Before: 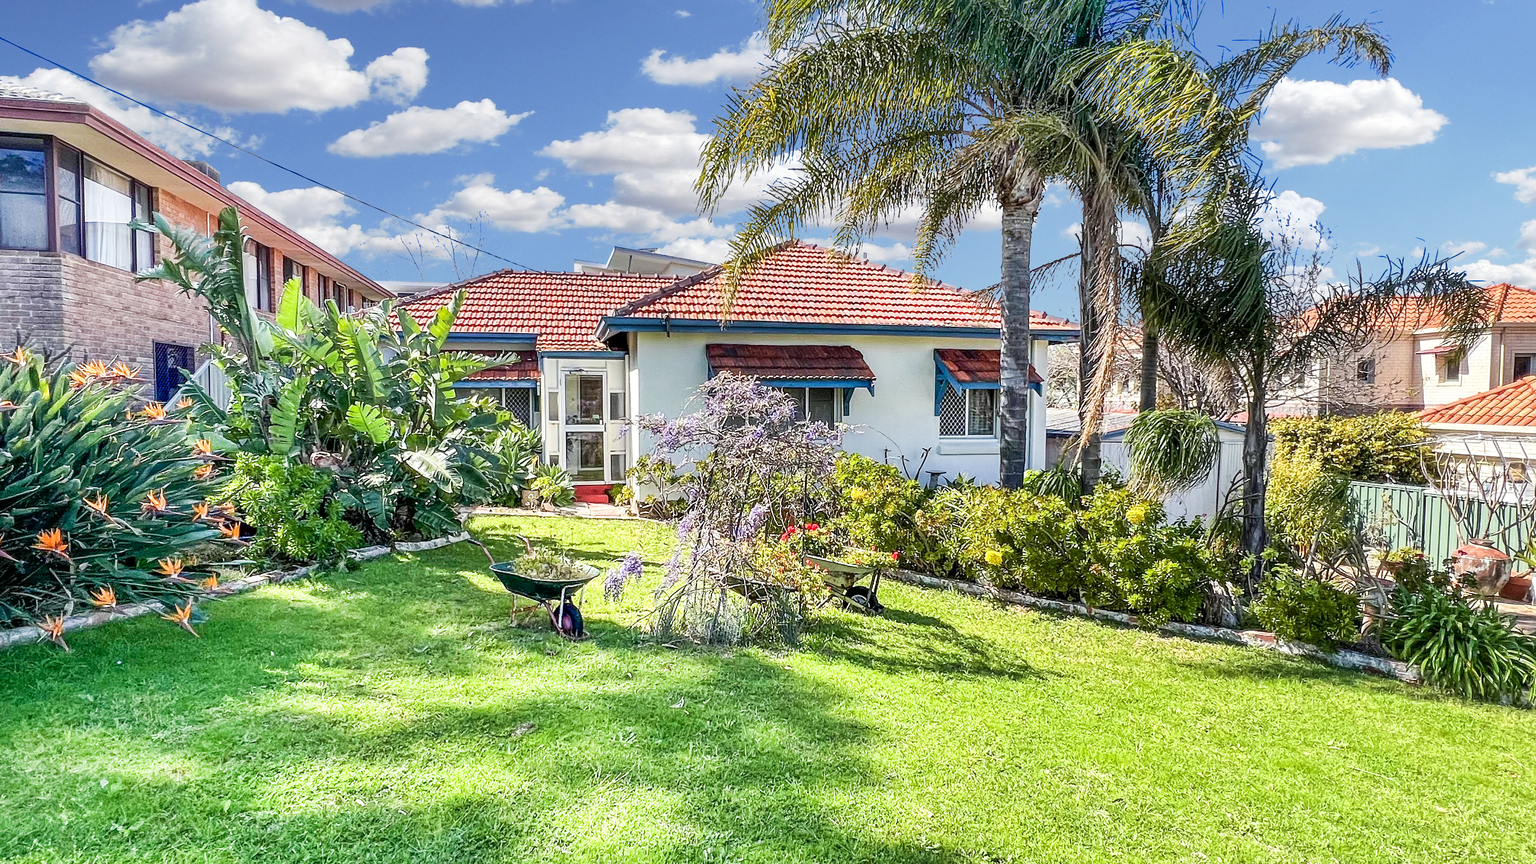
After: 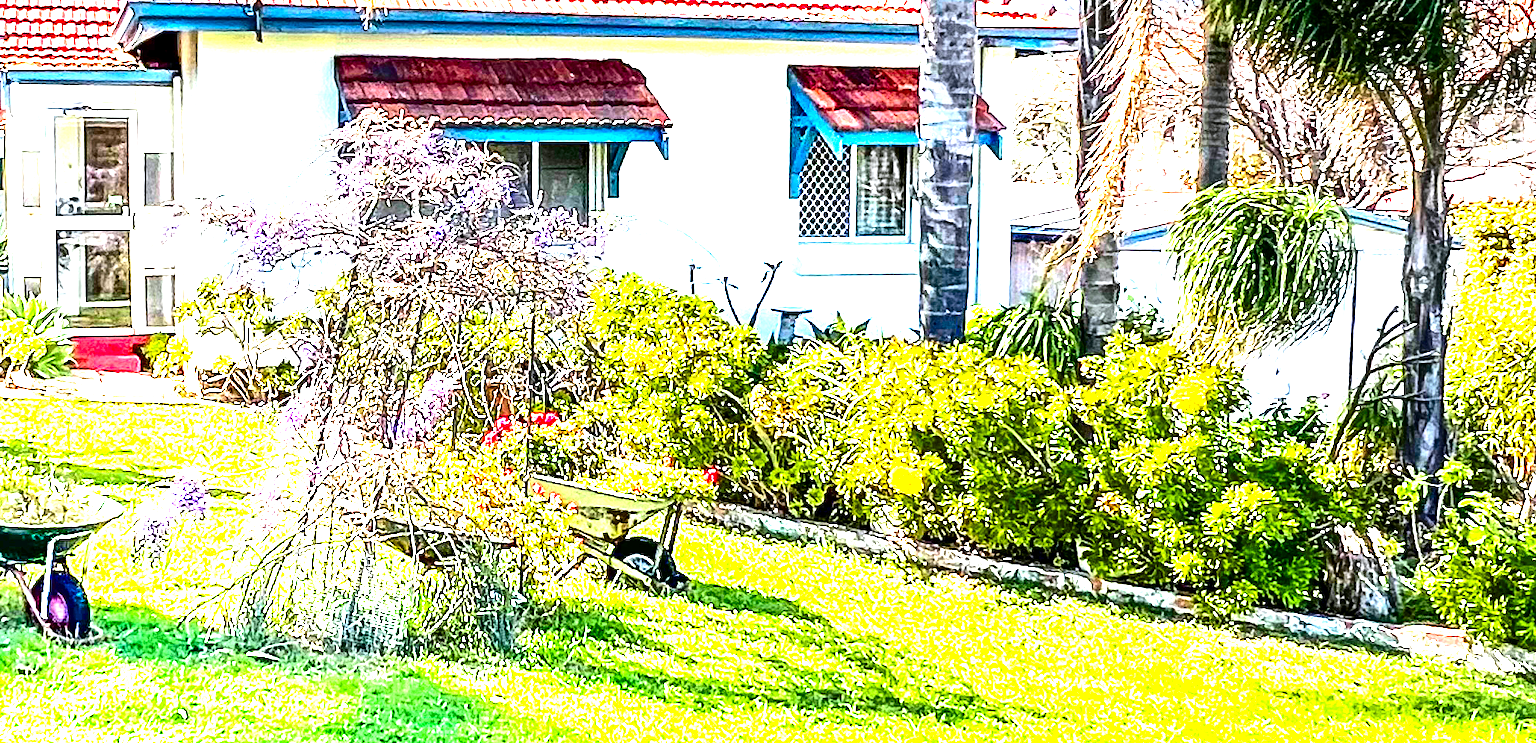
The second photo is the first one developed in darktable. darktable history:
exposure: exposure 2.207 EV, compensate highlight preservation false
white balance: red 0.988, blue 1.017
crop: left 35.03%, top 36.625%, right 14.663%, bottom 20.057%
contrast brightness saturation: contrast 0.24, brightness -0.24, saturation 0.14
